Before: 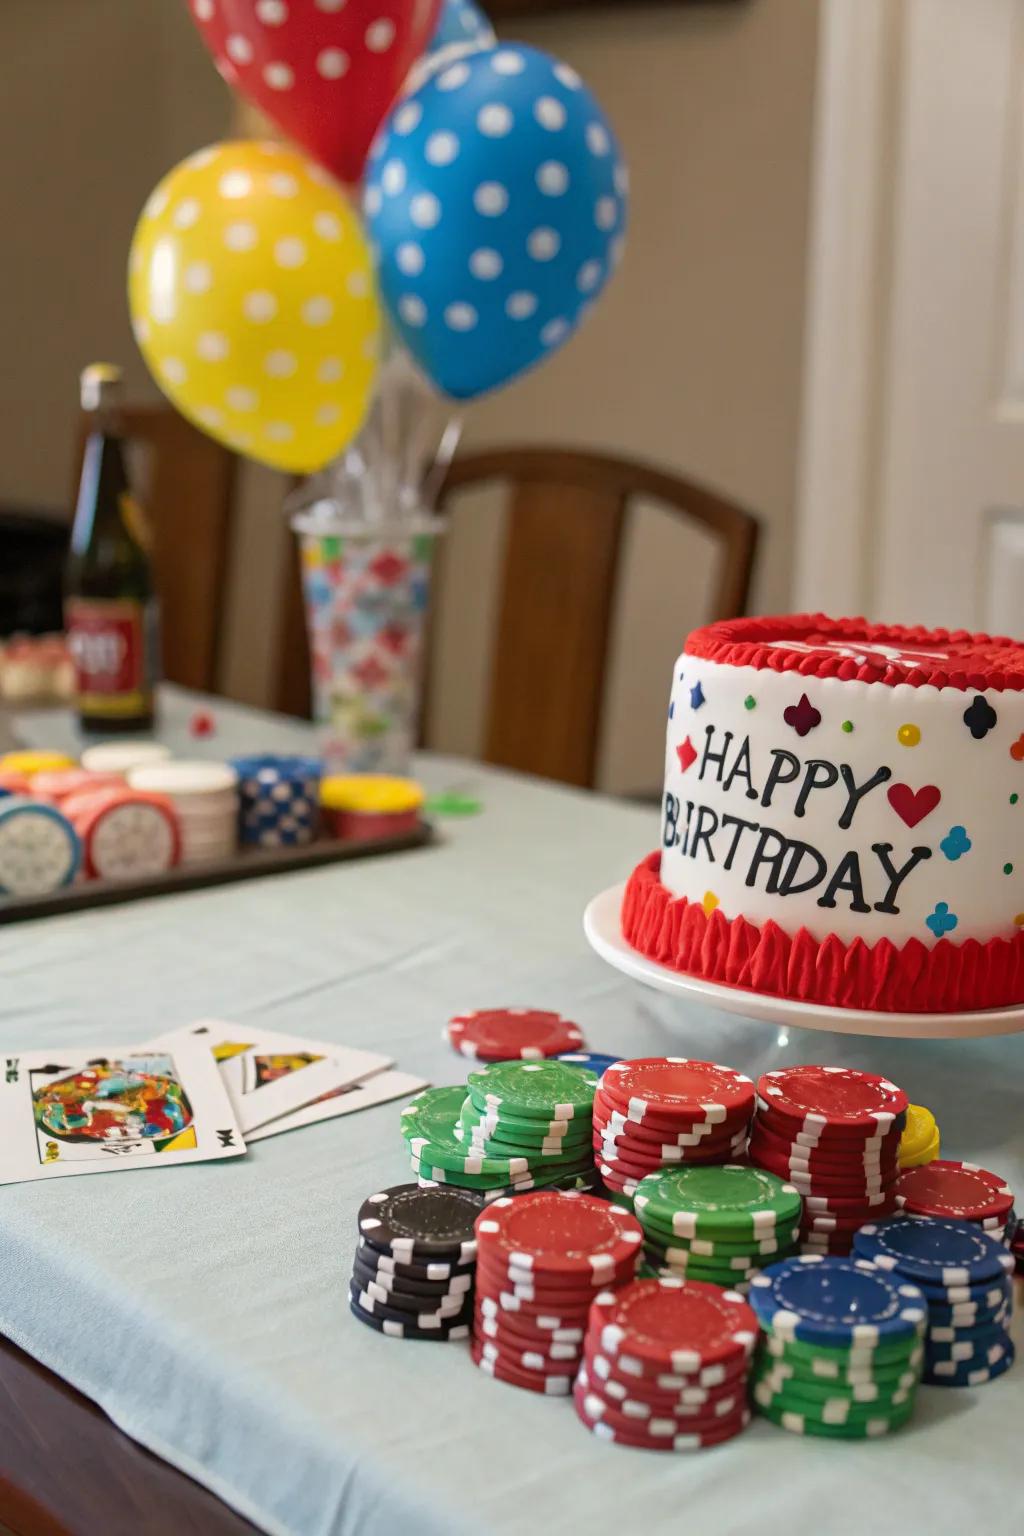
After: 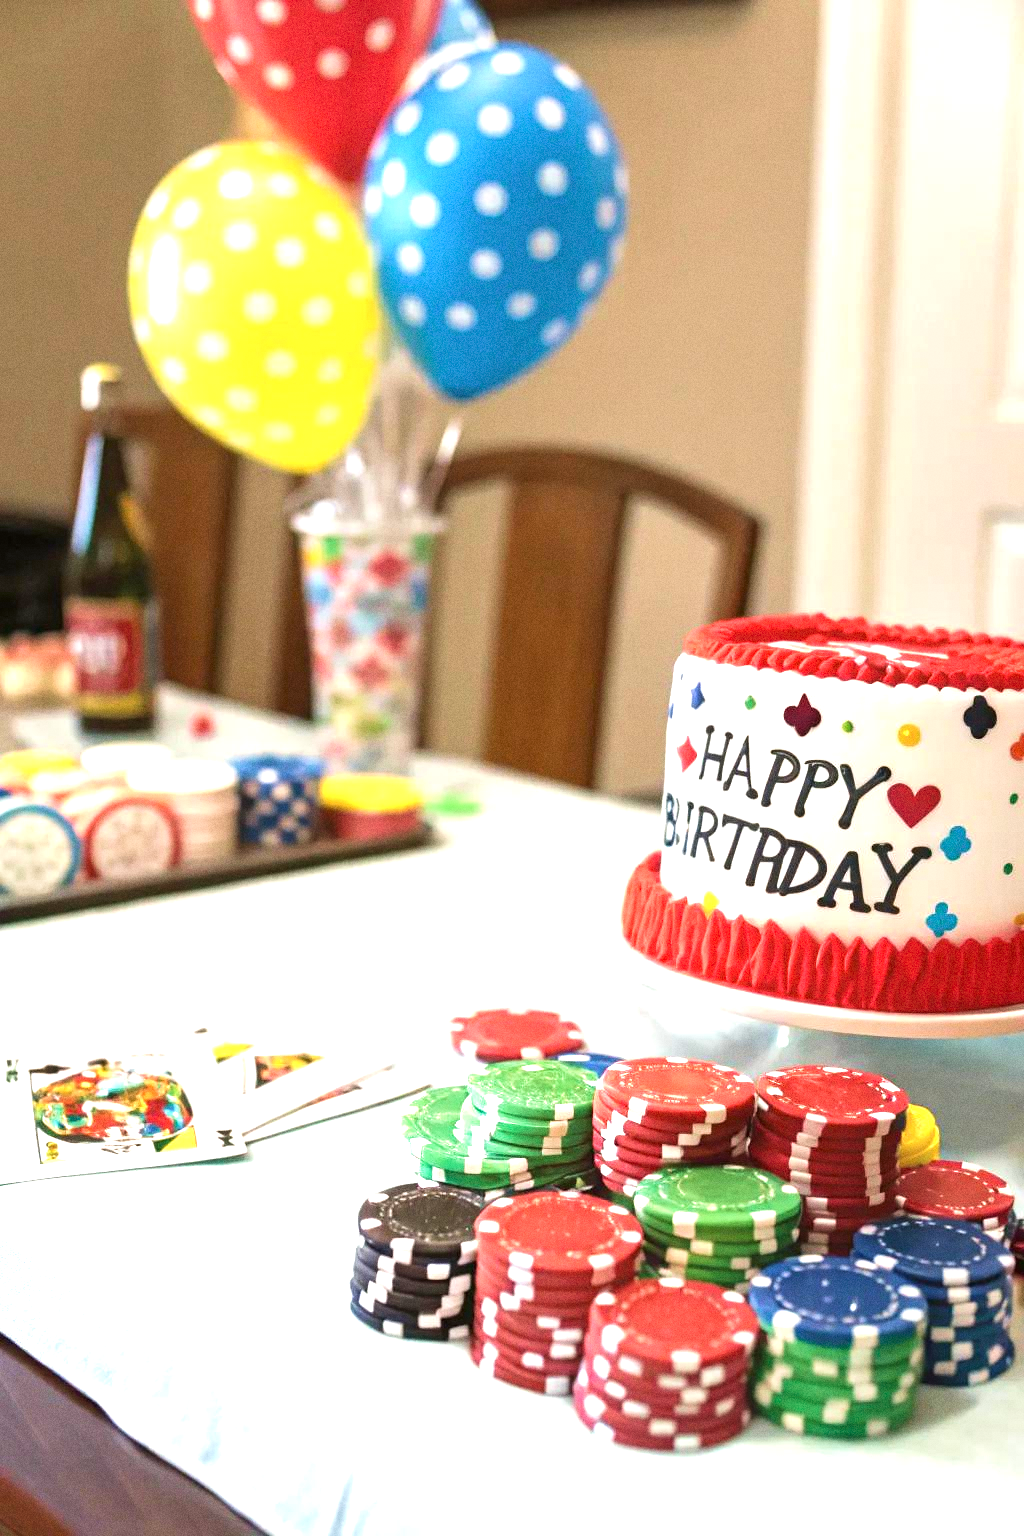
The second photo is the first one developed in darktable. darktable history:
grain: on, module defaults
exposure: black level correction 0, exposure 1.379 EV, compensate exposure bias true, compensate highlight preservation false
contrast brightness saturation: saturation -0.04
velvia: on, module defaults
